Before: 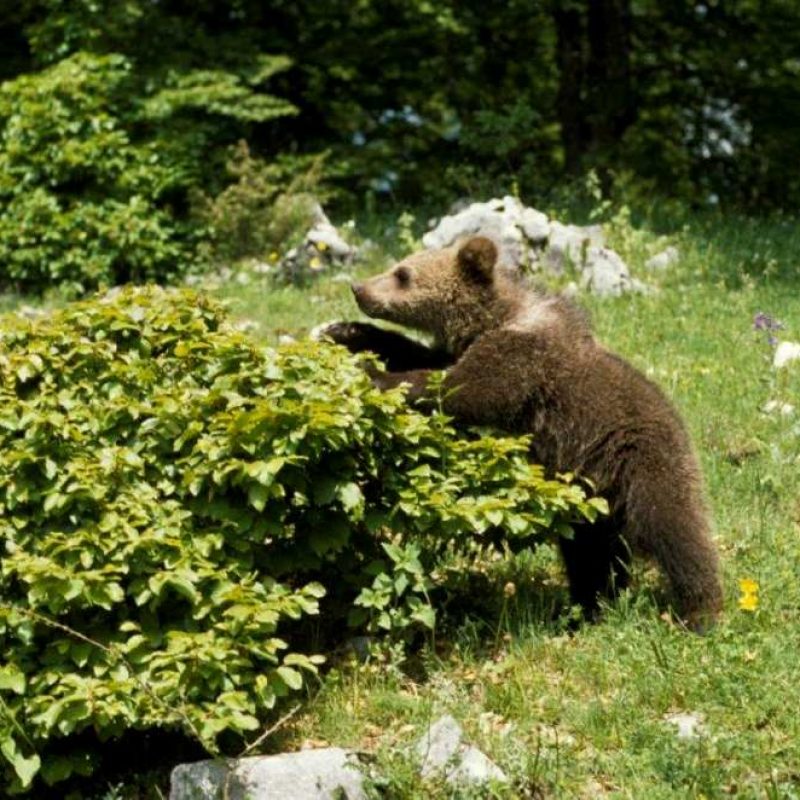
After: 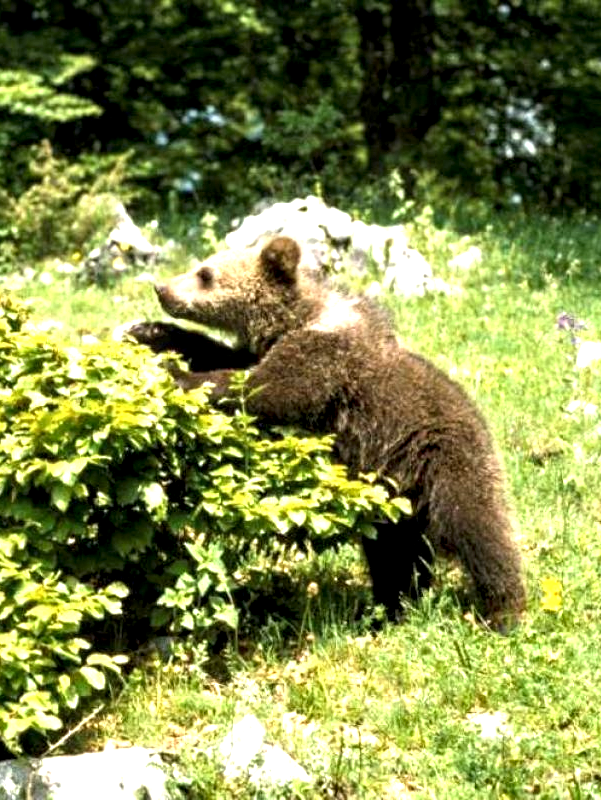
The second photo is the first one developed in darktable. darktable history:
exposure: exposure 1.145 EV, compensate exposure bias true, compensate highlight preservation false
crop and rotate: left 24.84%
local contrast: detail 135%, midtone range 0.744
